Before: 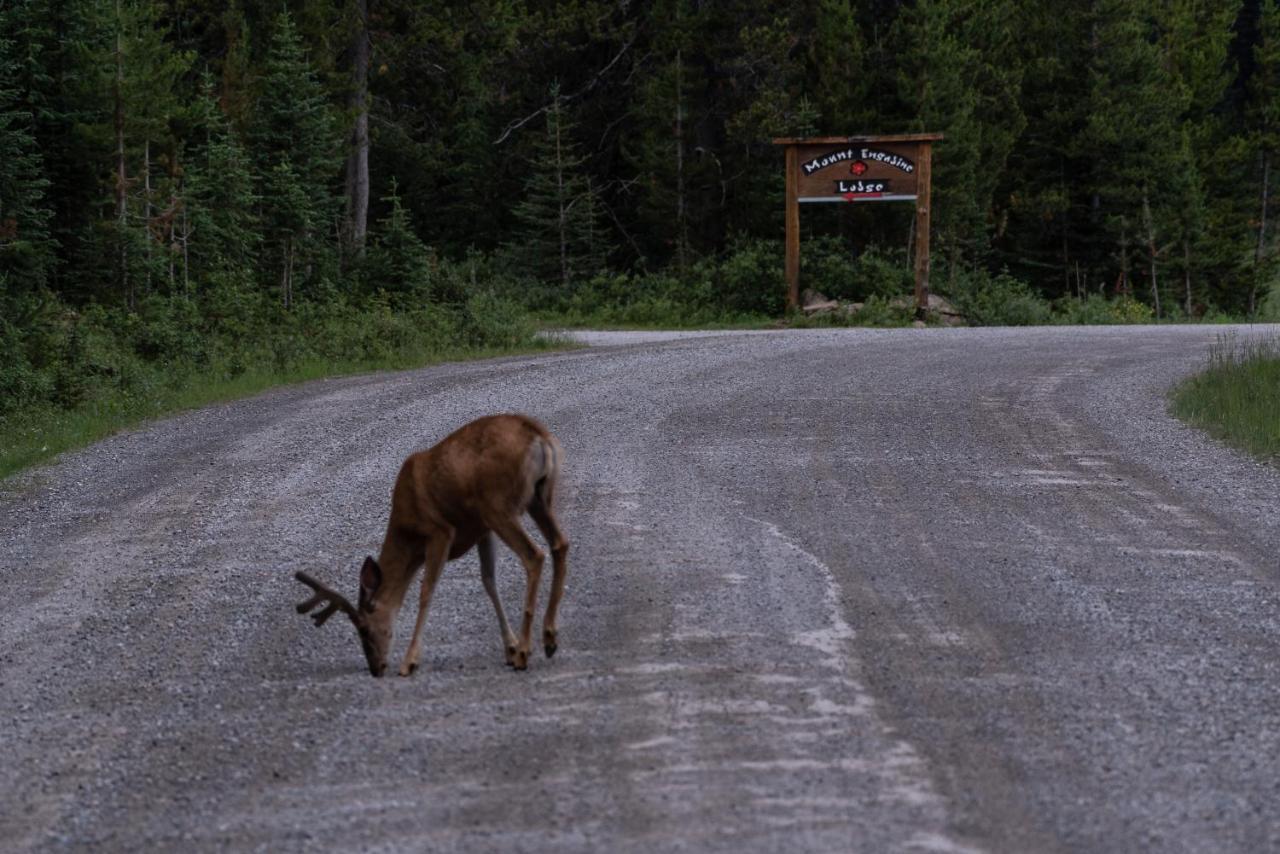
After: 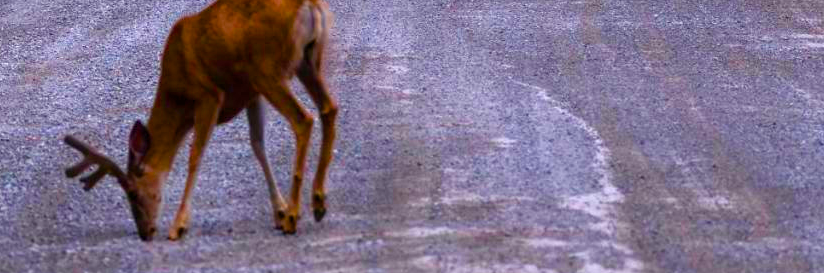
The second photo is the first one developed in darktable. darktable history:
color balance rgb: linear chroma grading › global chroma 25%, perceptual saturation grading › global saturation 40%, perceptual saturation grading › highlights -50%, perceptual saturation grading › shadows 30%, perceptual brilliance grading › global brilliance 25%, global vibrance 60%
crop: left 18.091%, top 51.13%, right 17.525%, bottom 16.85%
rgb levels: preserve colors max RGB
